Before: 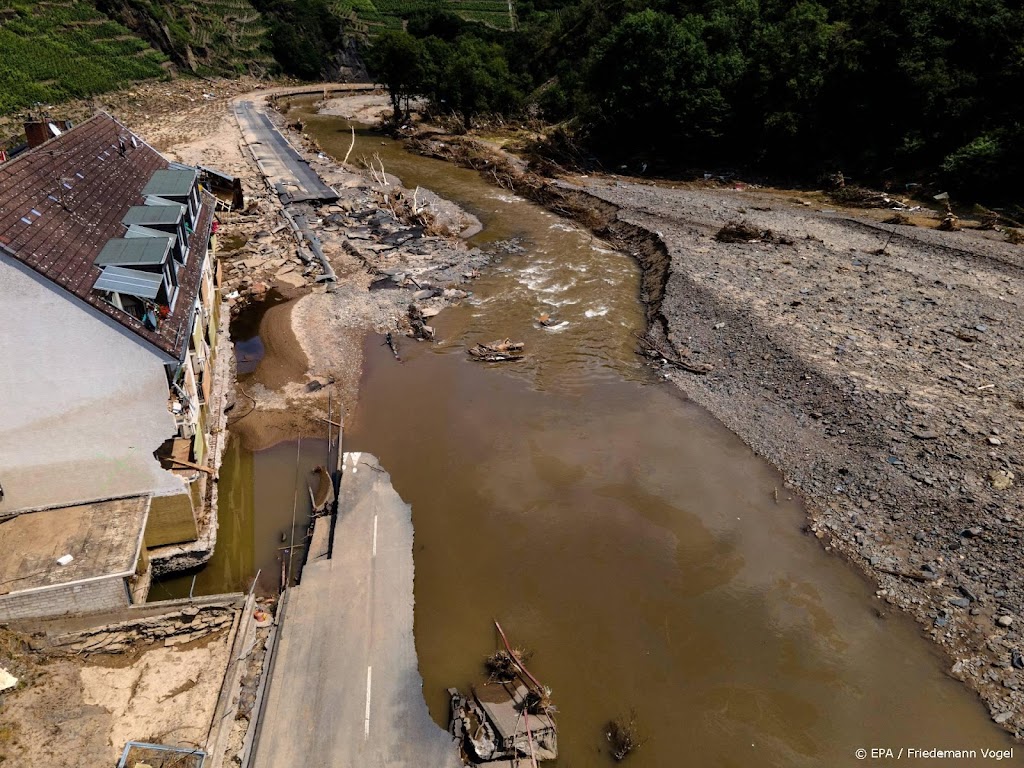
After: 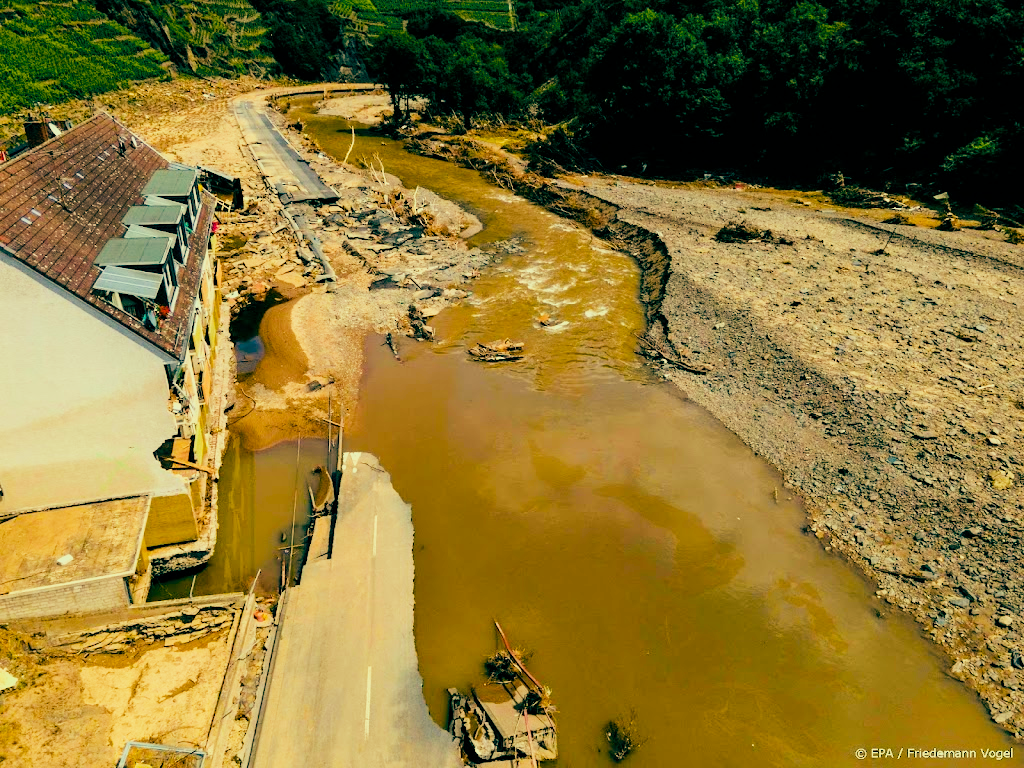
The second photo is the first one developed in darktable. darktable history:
exposure: exposure 1.16 EV, compensate exposure bias true, compensate highlight preservation false
color balance rgb: linear chroma grading › global chroma 15%, perceptual saturation grading › global saturation 30%
filmic rgb: black relative exposure -16 EV, white relative exposure 6.92 EV, hardness 4.7
color balance: mode lift, gamma, gain (sRGB), lift [1, 0.69, 1, 1], gamma [1, 1.482, 1, 1], gain [1, 1, 1, 0.802]
